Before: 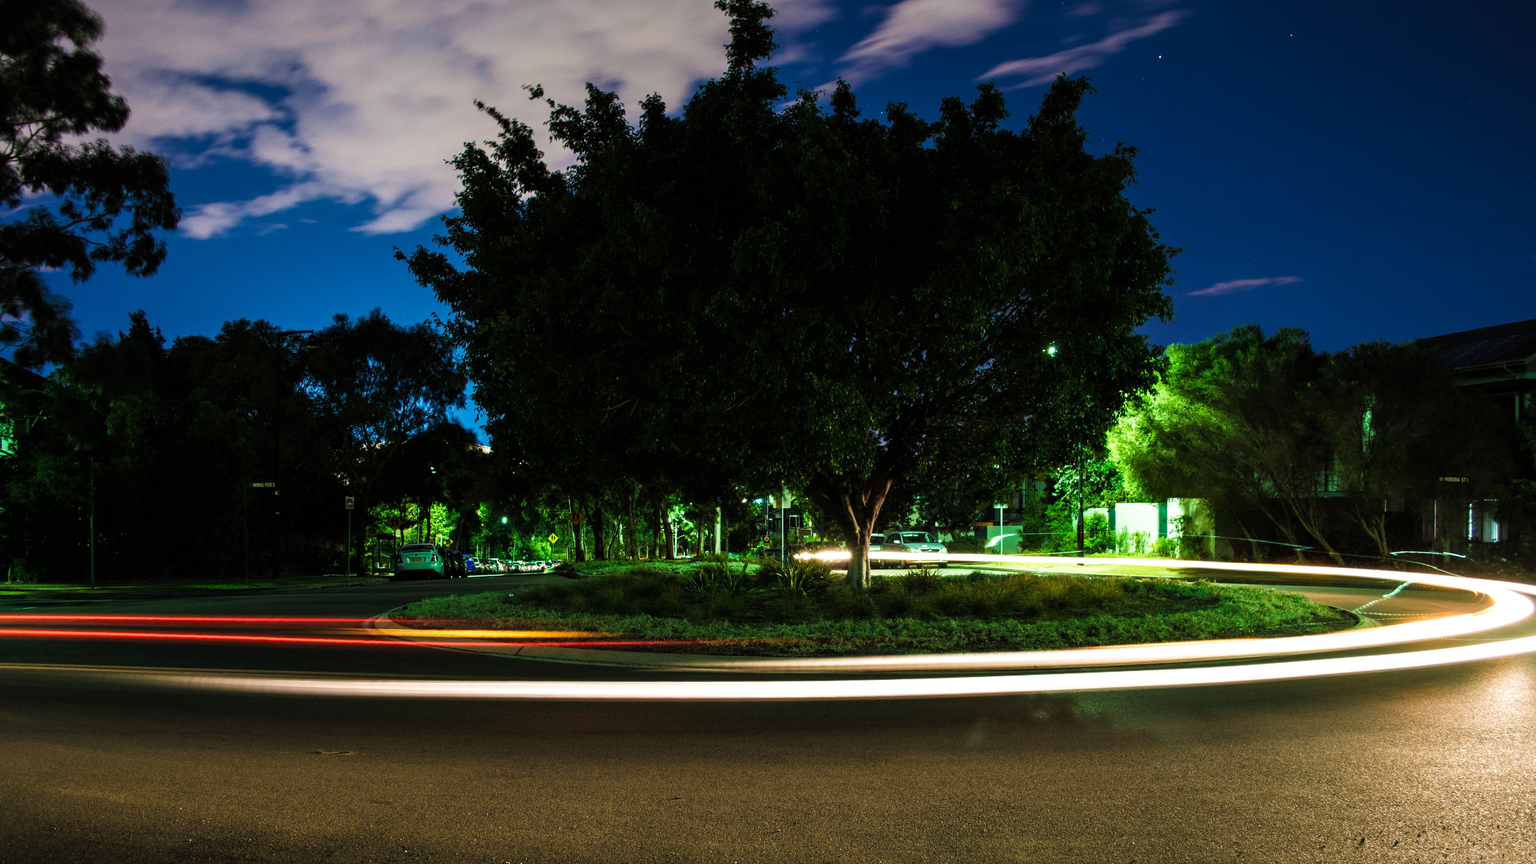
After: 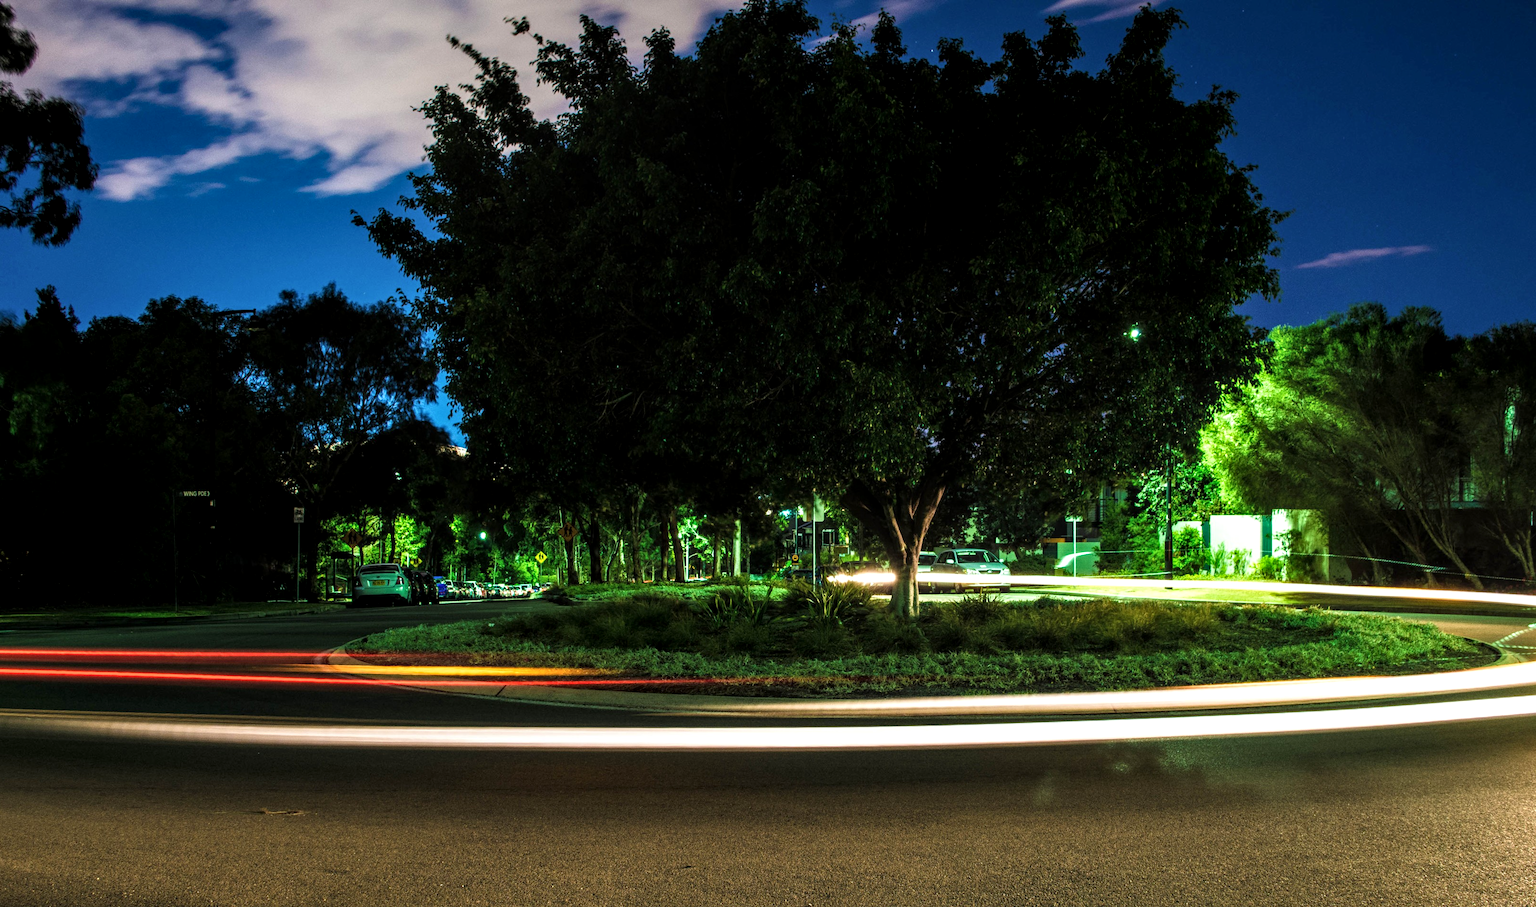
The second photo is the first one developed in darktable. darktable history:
exposure: exposure 0.197 EV, compensate highlight preservation false
local contrast: detail 130%
crop: left 6.446%, top 8.188%, right 9.538%, bottom 3.548%
